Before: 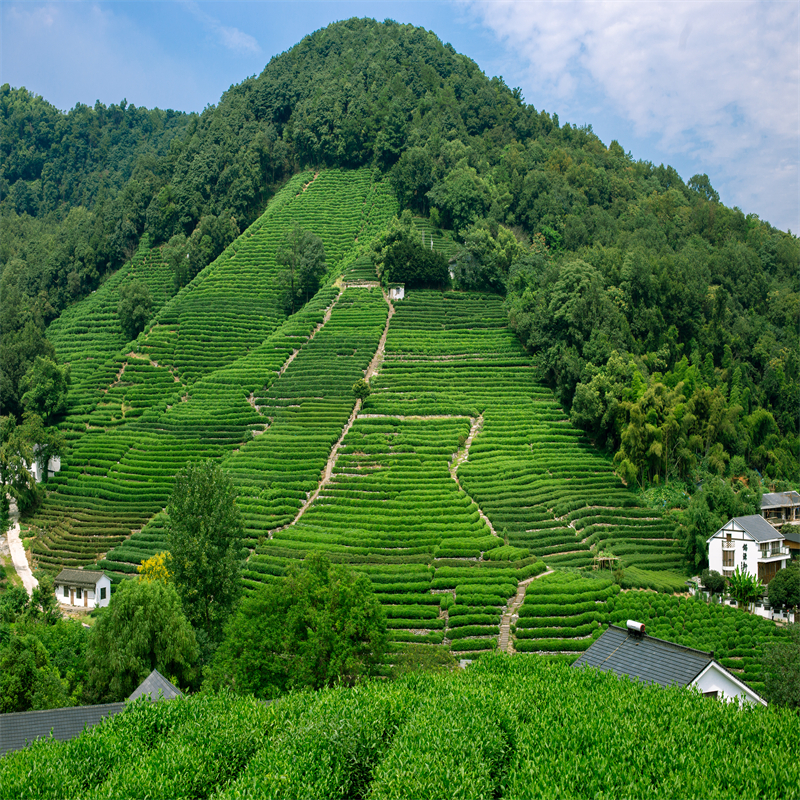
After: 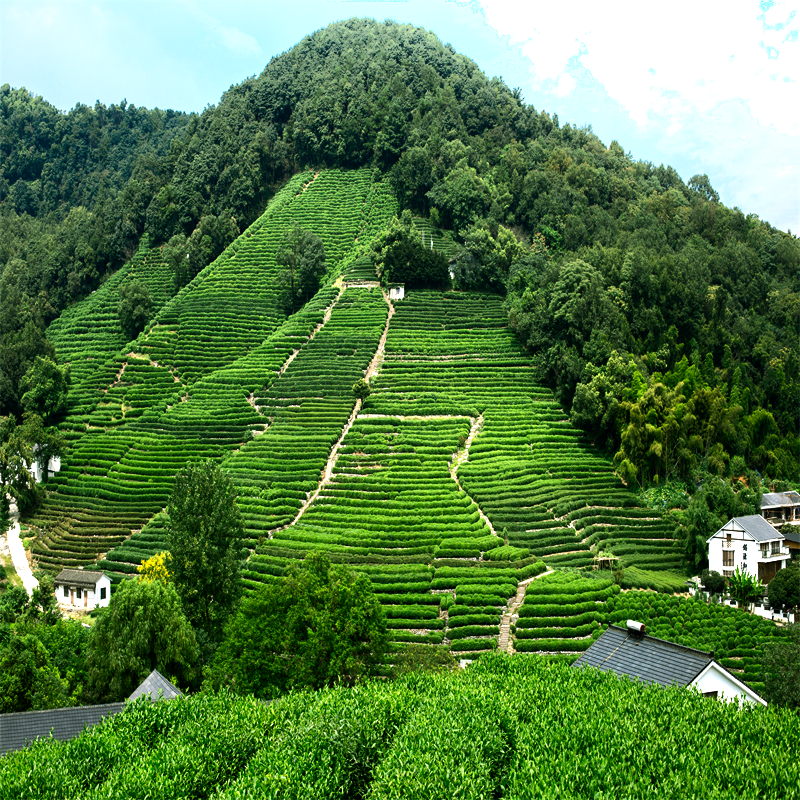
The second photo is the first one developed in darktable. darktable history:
shadows and highlights: shadows -54.3, highlights 86.09, soften with gaussian
tone equalizer: -8 EV -1.08 EV, -7 EV -1.01 EV, -6 EV -0.867 EV, -5 EV -0.578 EV, -3 EV 0.578 EV, -2 EV 0.867 EV, -1 EV 1.01 EV, +0 EV 1.08 EV, edges refinement/feathering 500, mask exposure compensation -1.57 EV, preserve details no
